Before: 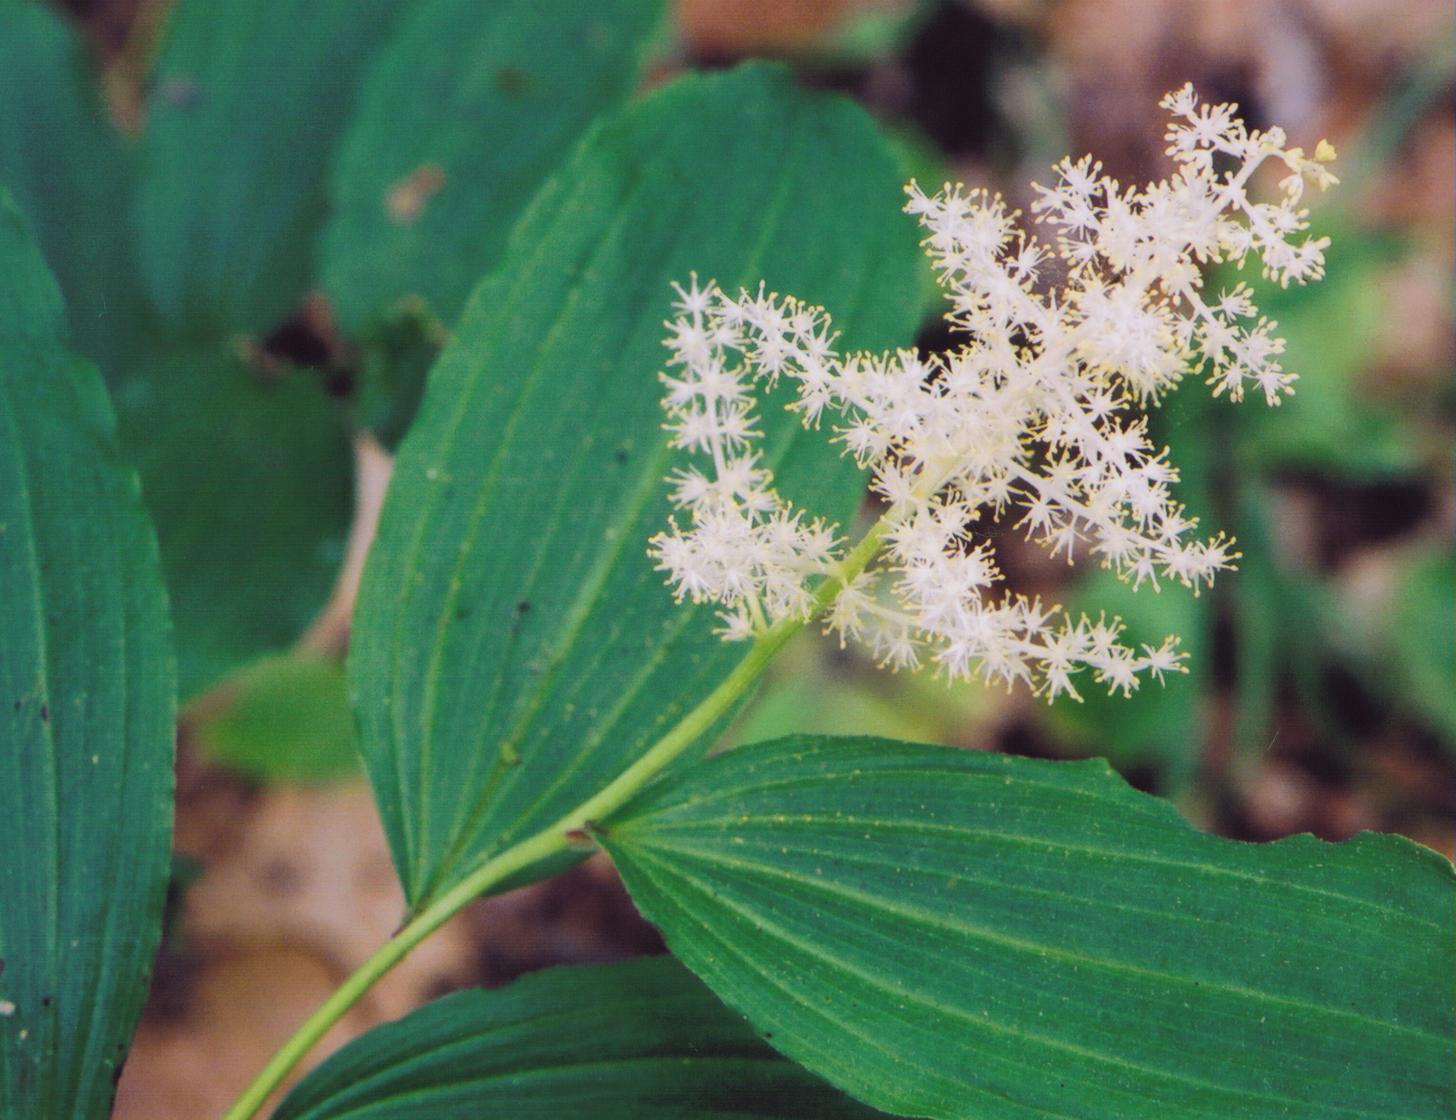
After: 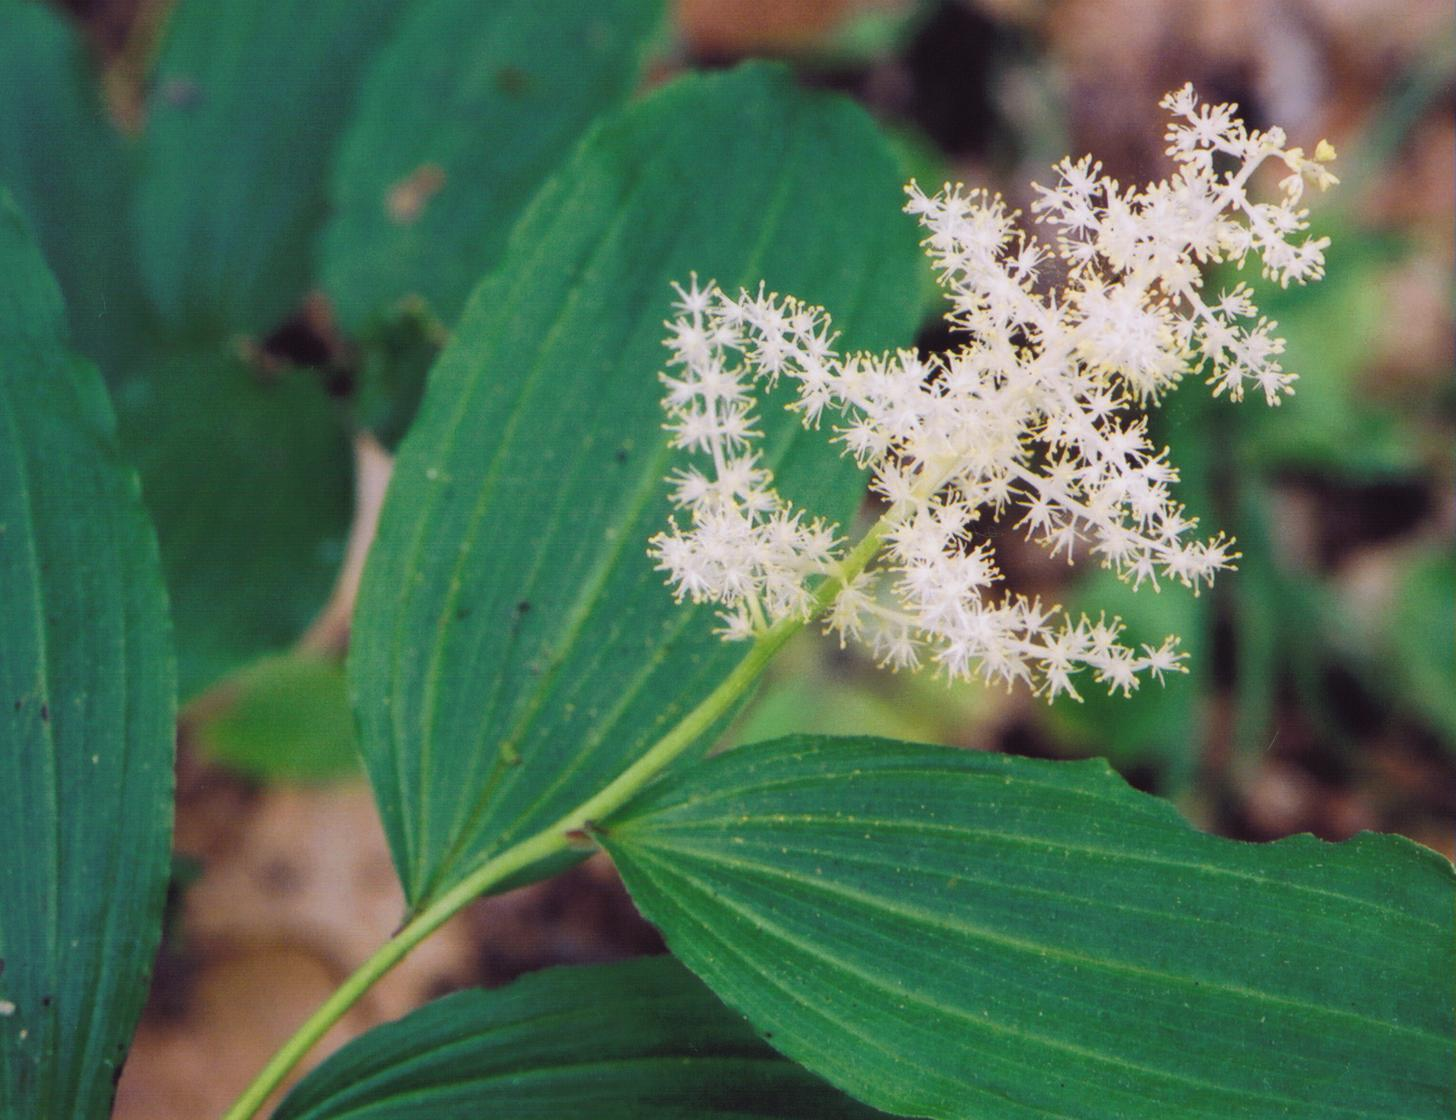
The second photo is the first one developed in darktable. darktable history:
shadows and highlights: shadows 0, highlights 40
base curve: curves: ch0 [(0, 0) (0.303, 0.277) (1, 1)]
